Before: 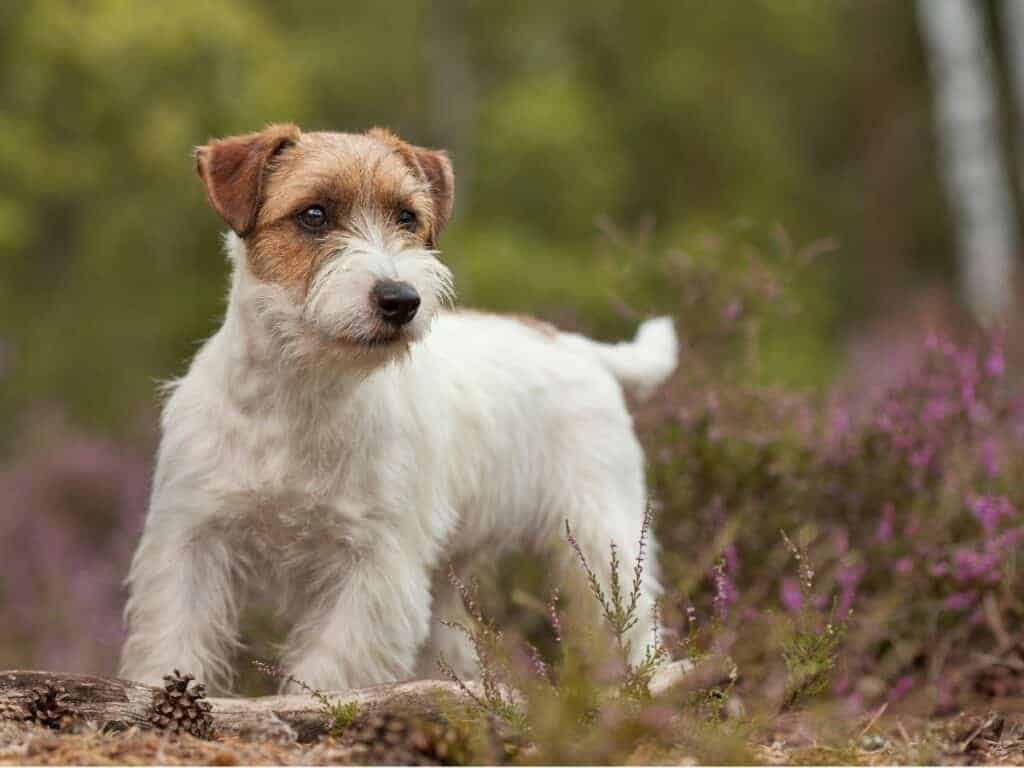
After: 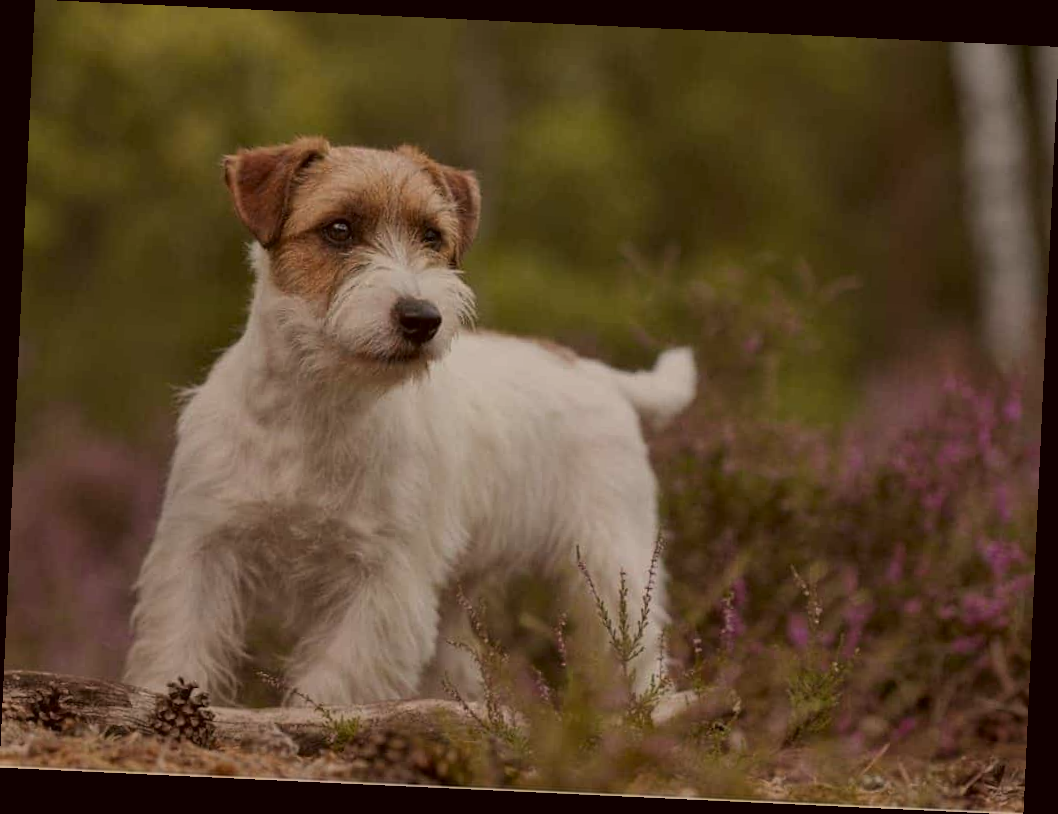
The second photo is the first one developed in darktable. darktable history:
exposure: exposure -0.955 EV, compensate exposure bias true, compensate highlight preservation false
color correction: highlights a* 6.15, highlights b* 8.25, shadows a* 5.44, shadows b* 7.44, saturation 0.924
crop and rotate: angle -2.65°
